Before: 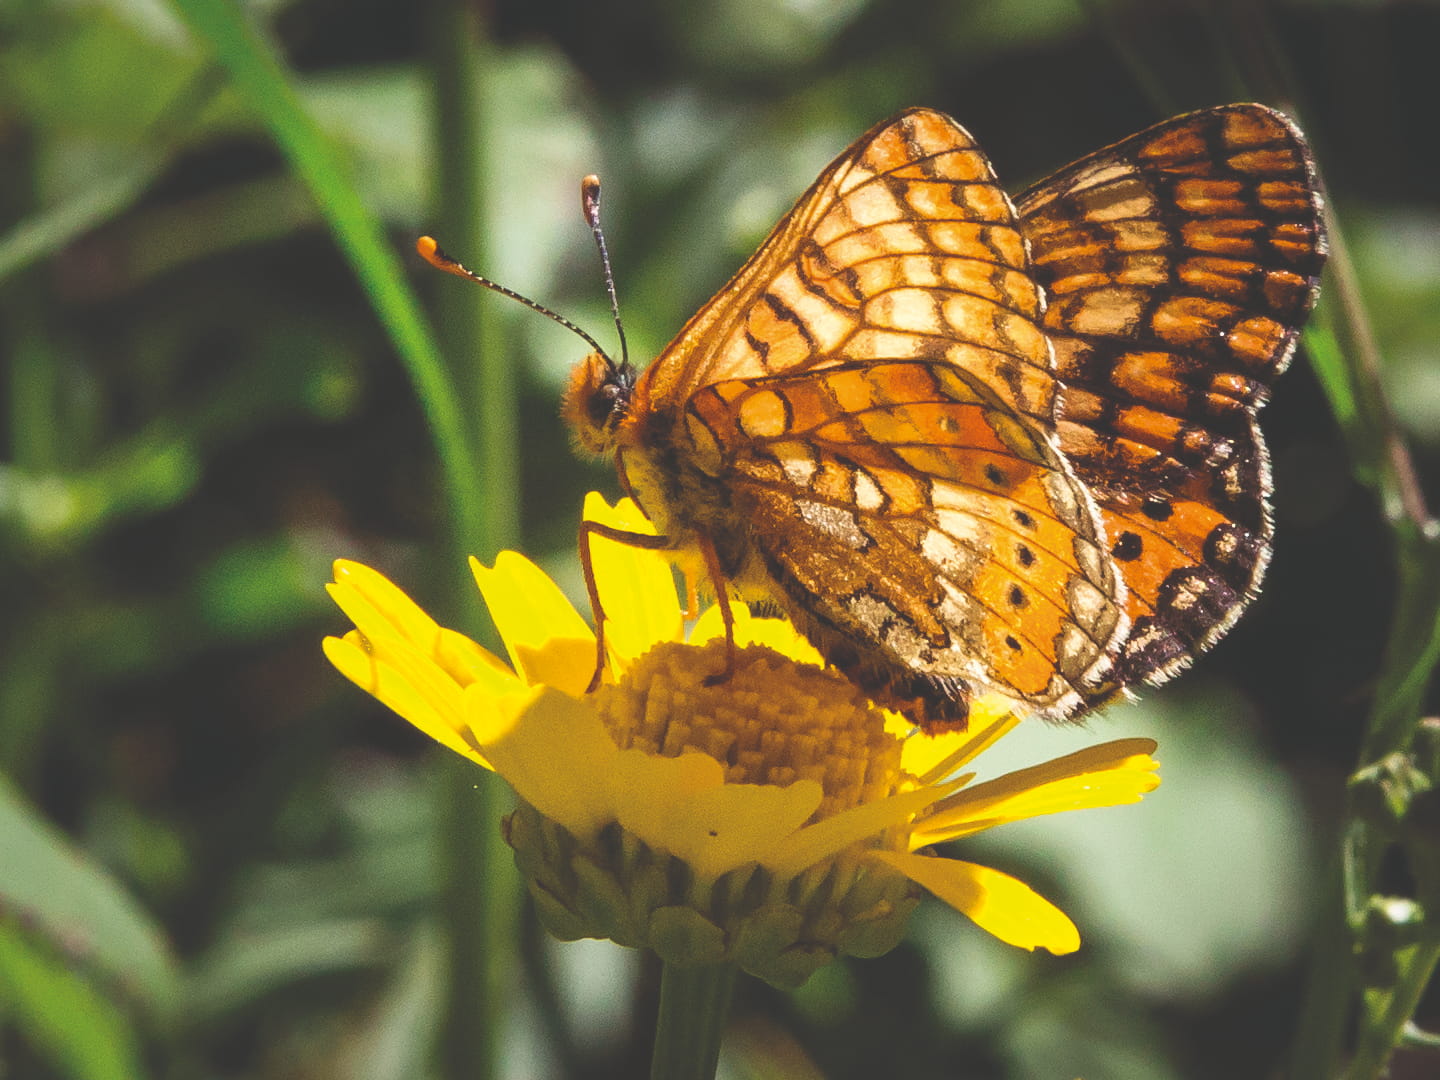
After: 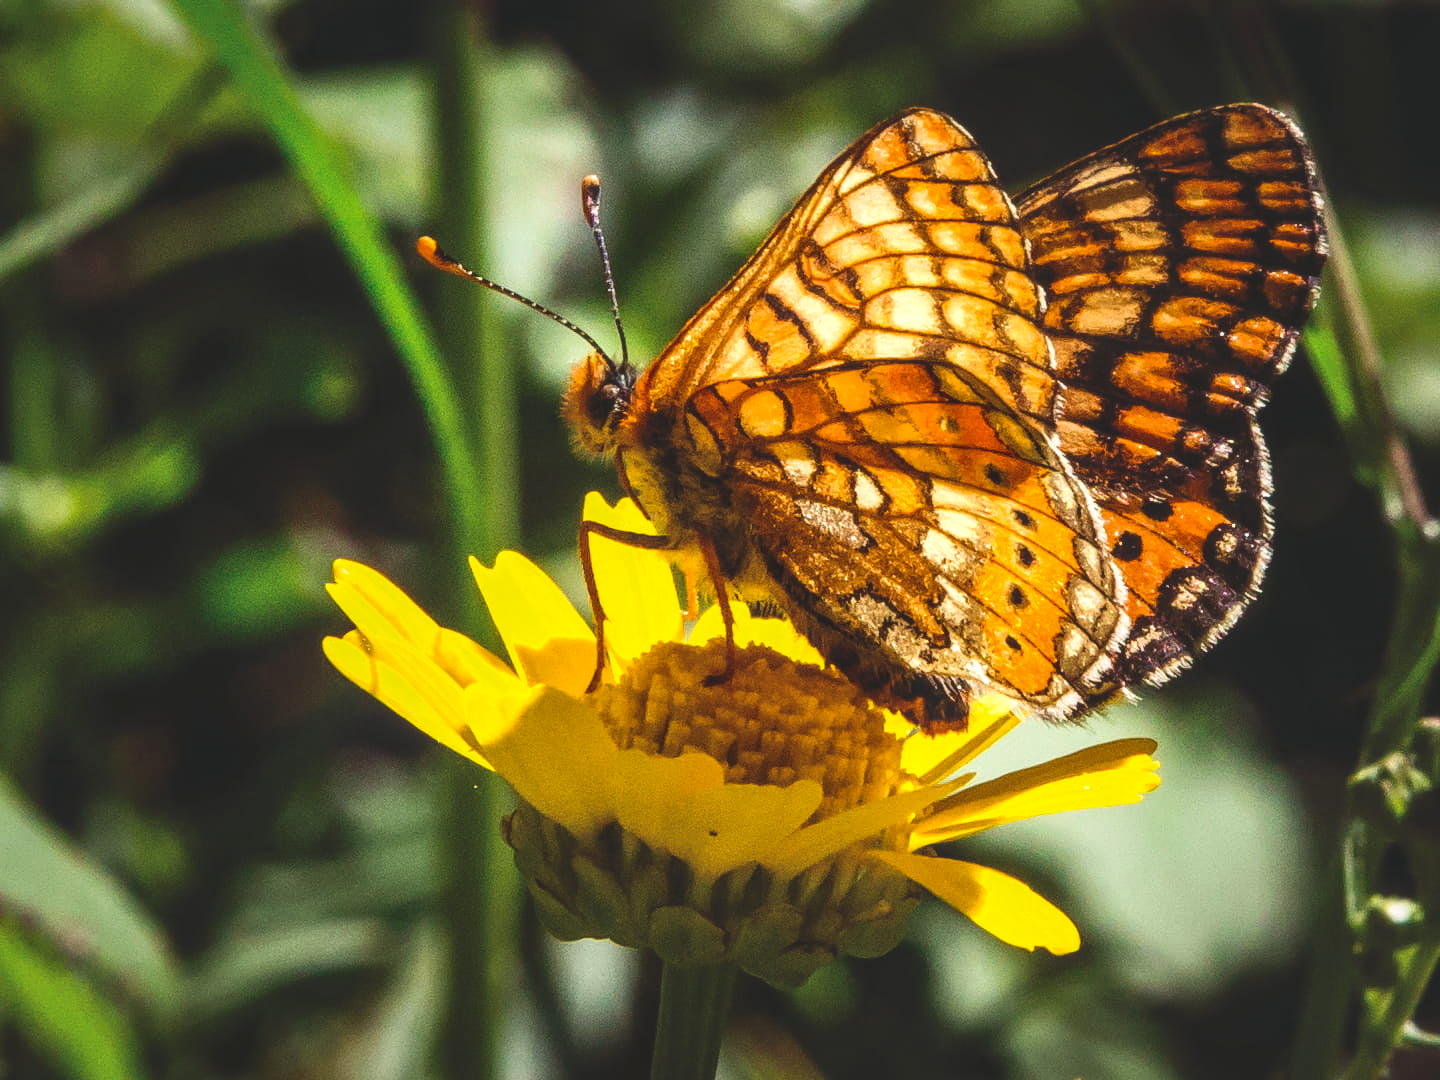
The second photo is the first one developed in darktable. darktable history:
local contrast: detail 130%
contrast brightness saturation: contrast 0.133, brightness -0.059, saturation 0.161
